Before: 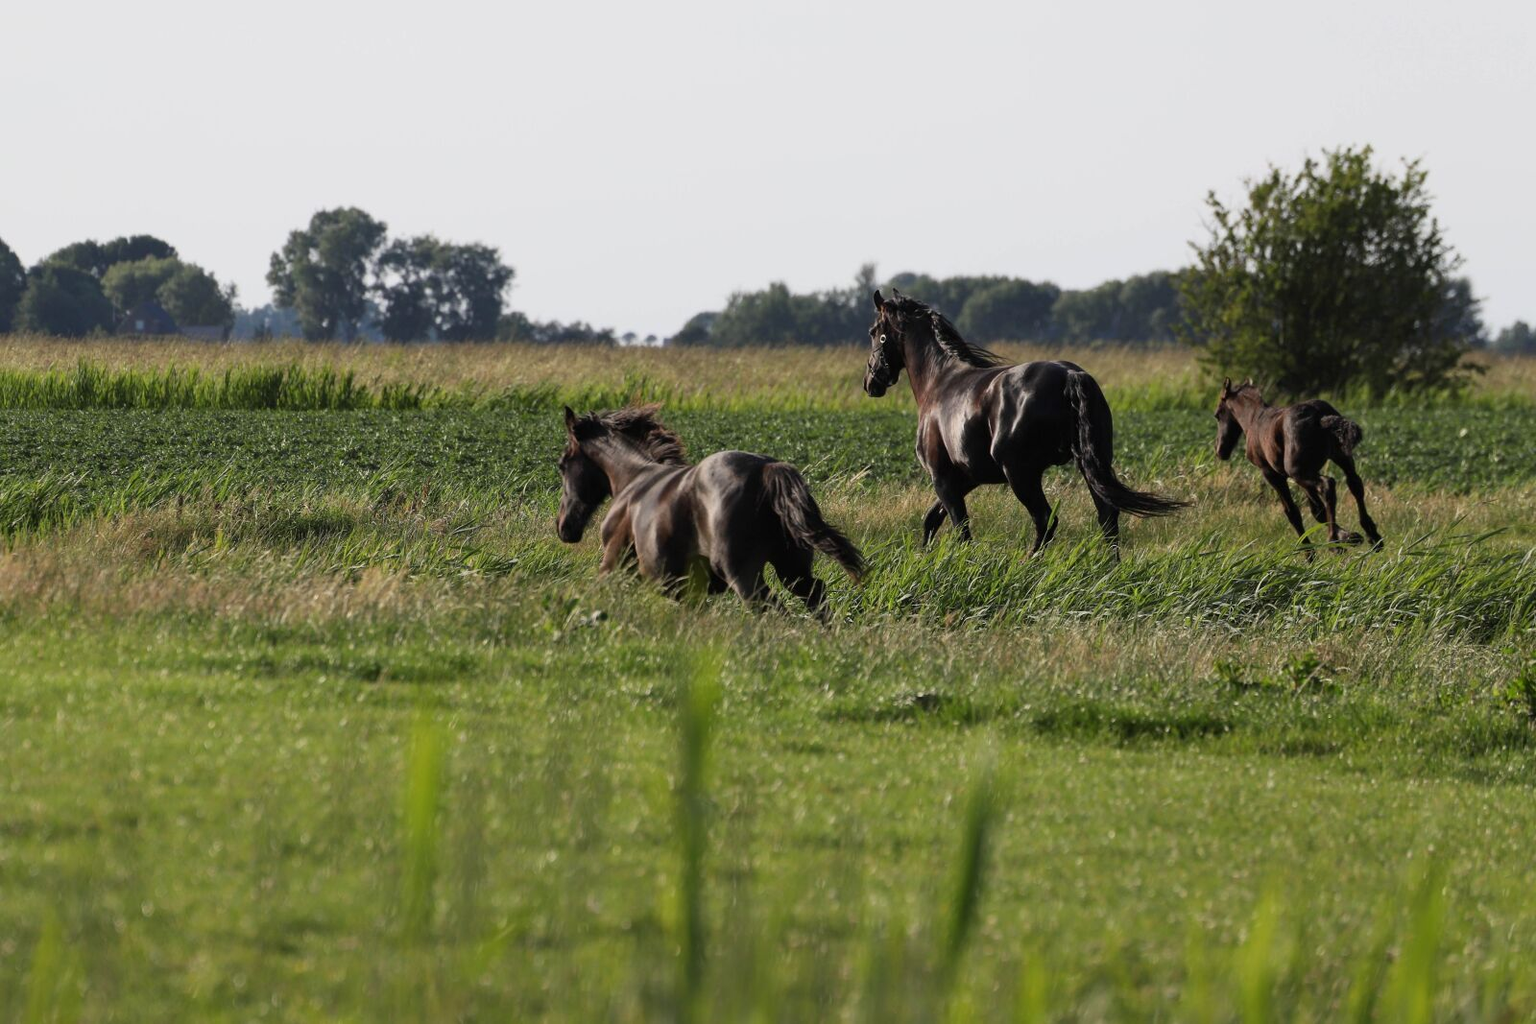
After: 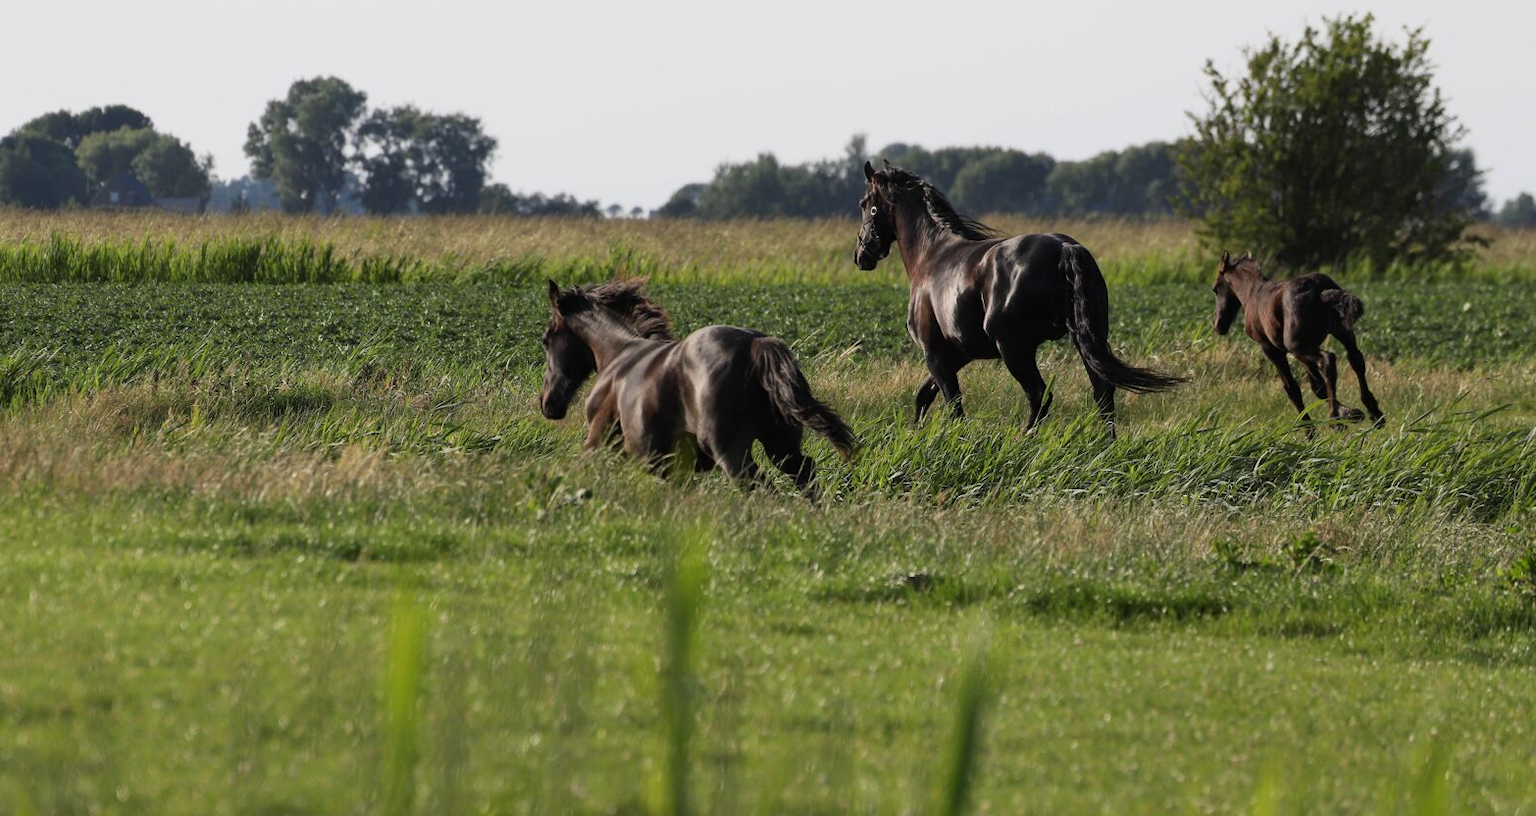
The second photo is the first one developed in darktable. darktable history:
crop and rotate: left 1.917%, top 13.015%, right 0.207%, bottom 8.953%
